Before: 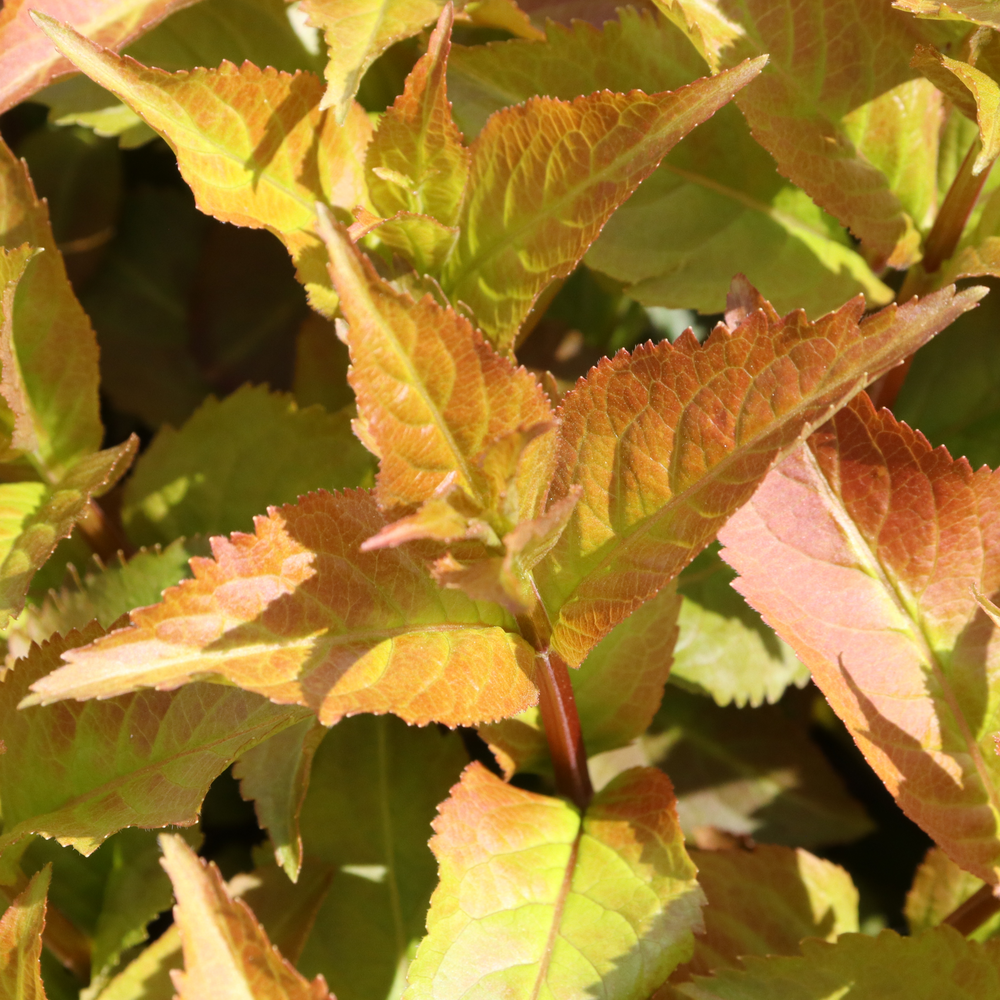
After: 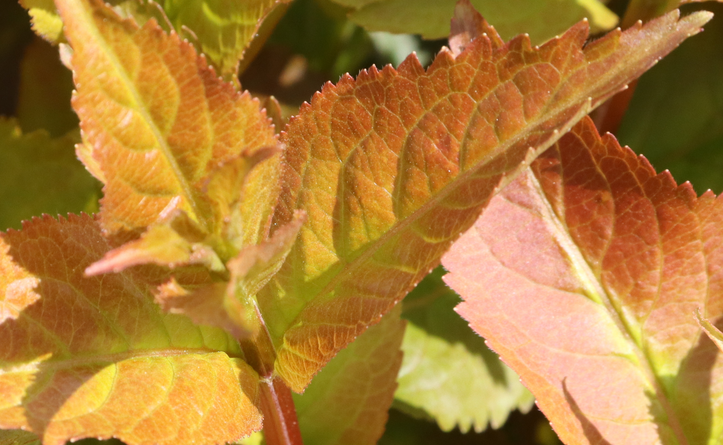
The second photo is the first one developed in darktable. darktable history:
crop and rotate: left 27.666%, top 27.579%, bottom 27.838%
